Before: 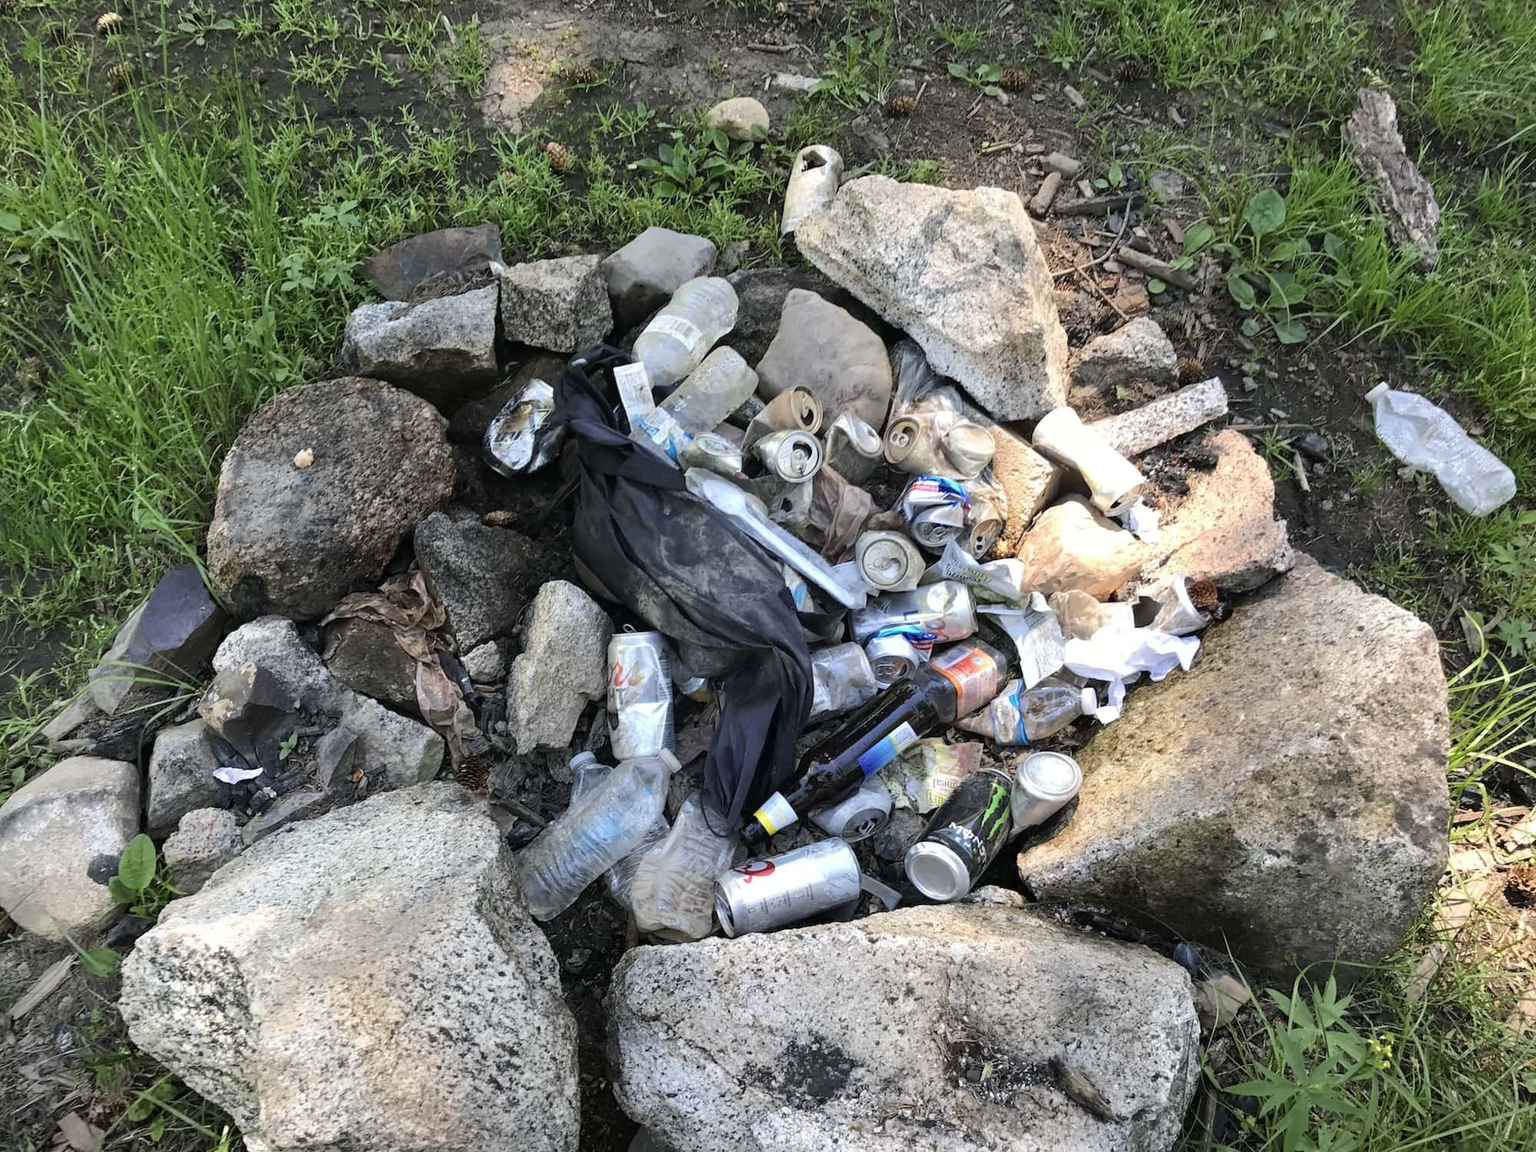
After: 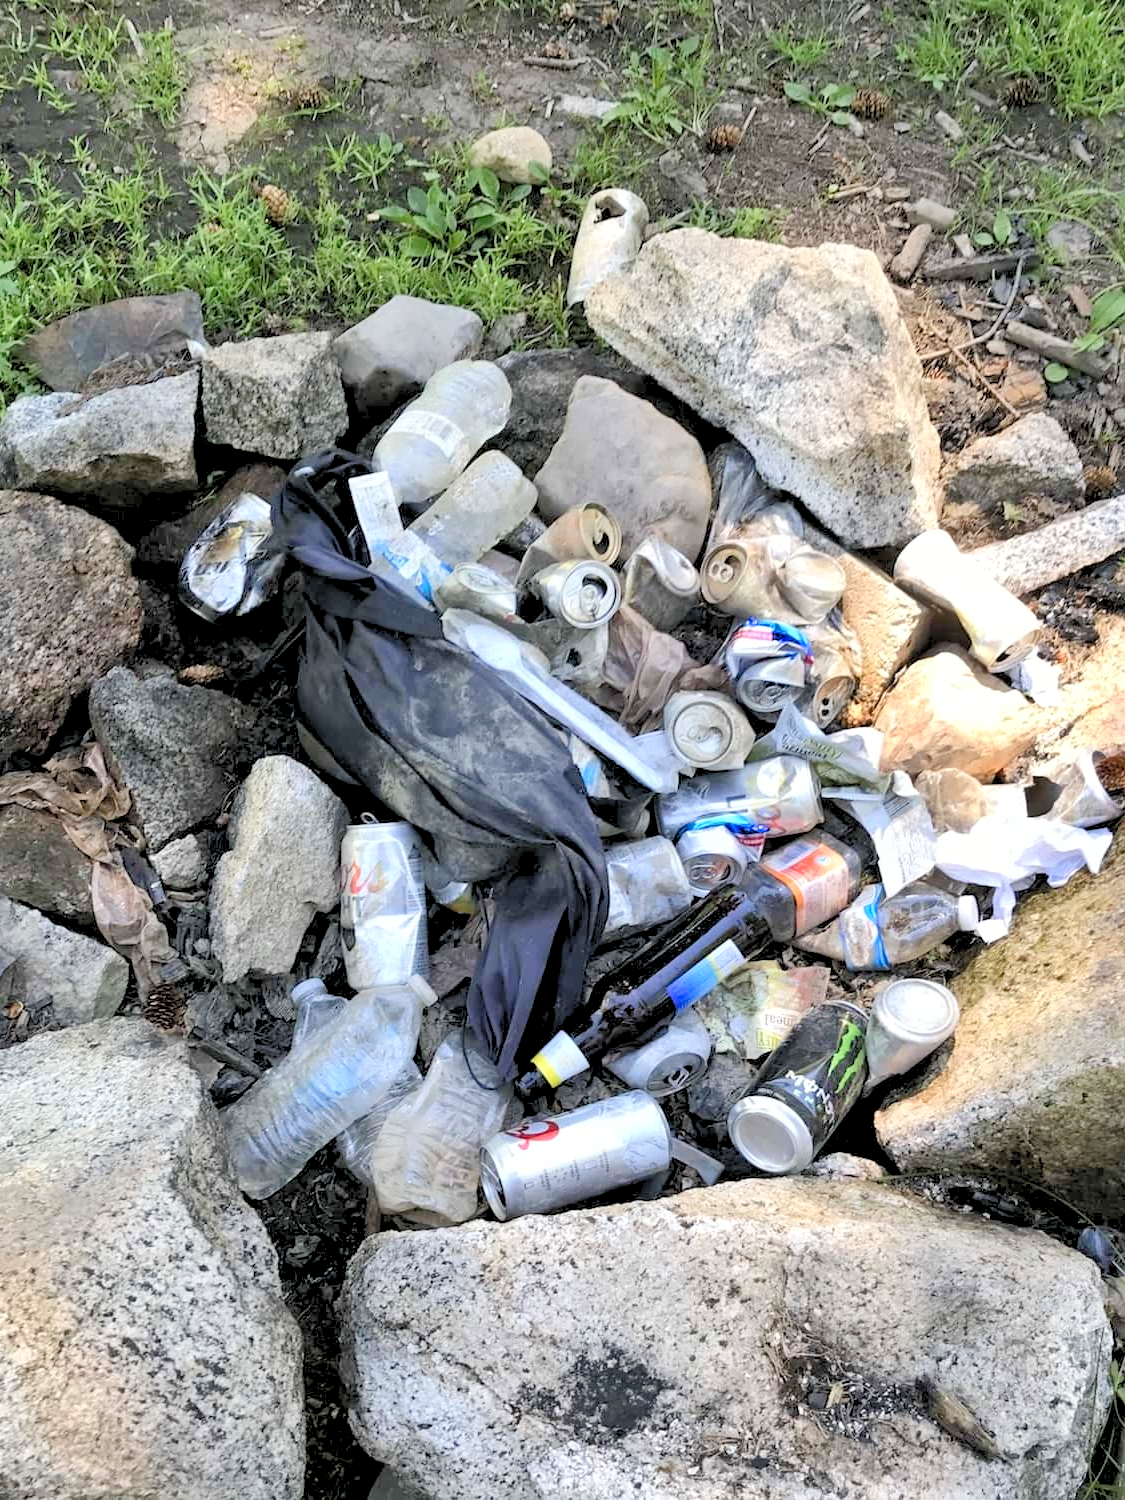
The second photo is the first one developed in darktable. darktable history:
shadows and highlights: low approximation 0.01, soften with gaussian
crop and rotate: left 22.516%, right 21.234%
levels: levels [0.072, 0.414, 0.976]
